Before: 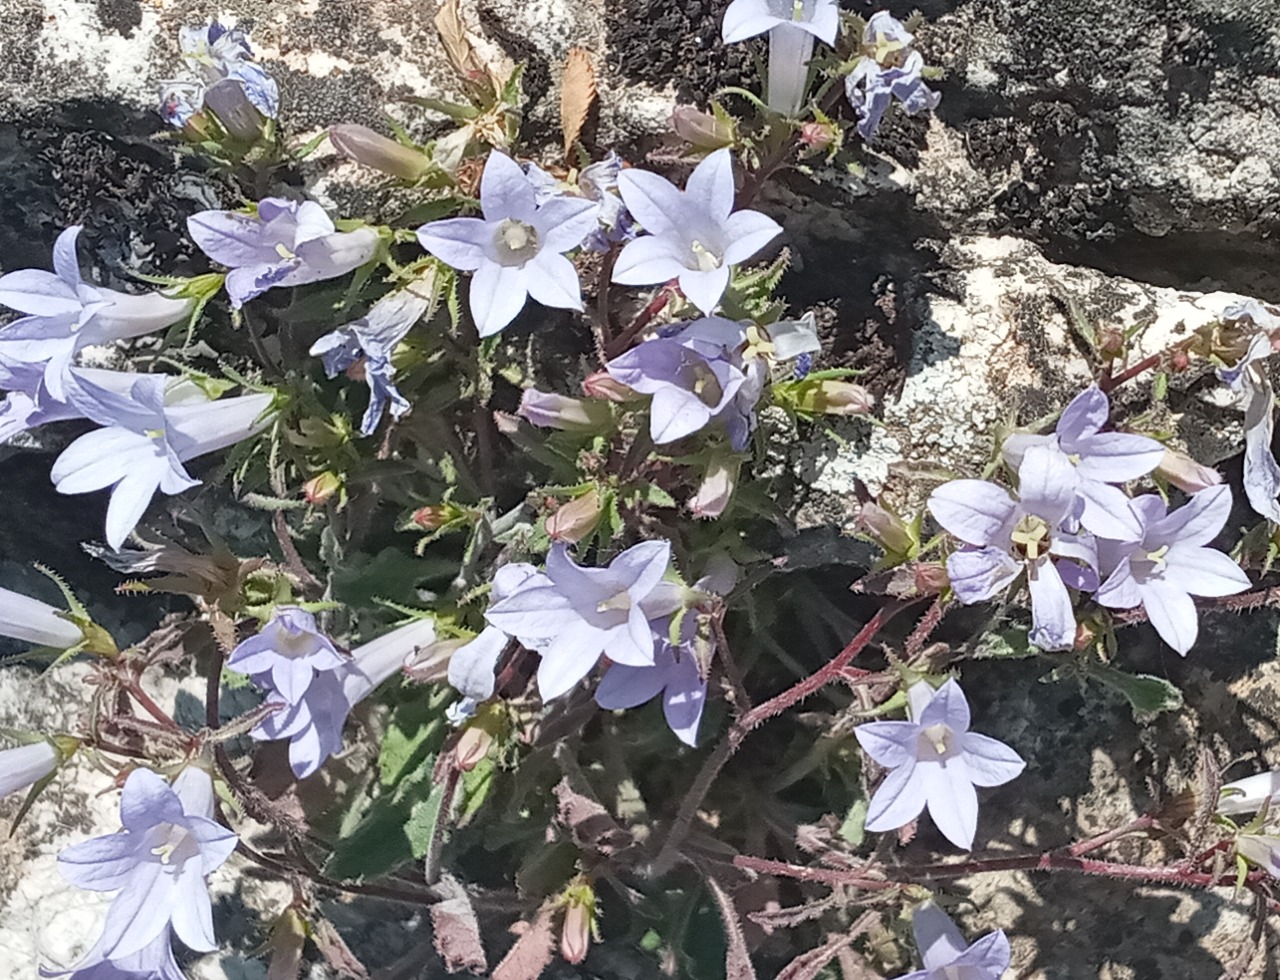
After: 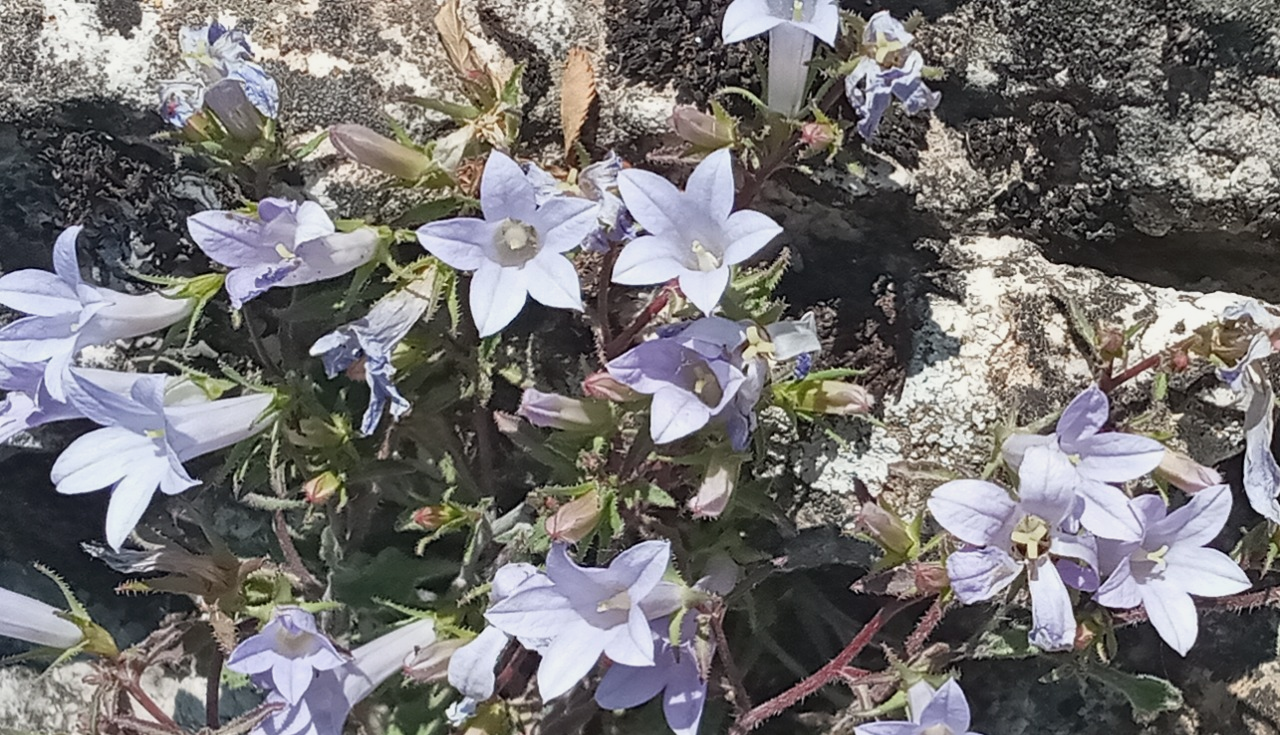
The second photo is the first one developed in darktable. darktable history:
crop: bottom 24.981%
exposure: exposure -0.158 EV, compensate exposure bias true, compensate highlight preservation false
color zones: curves: ch0 [(0.25, 0.5) (0.428, 0.473) (0.75, 0.5)]; ch1 [(0.243, 0.479) (0.398, 0.452) (0.75, 0.5)]
